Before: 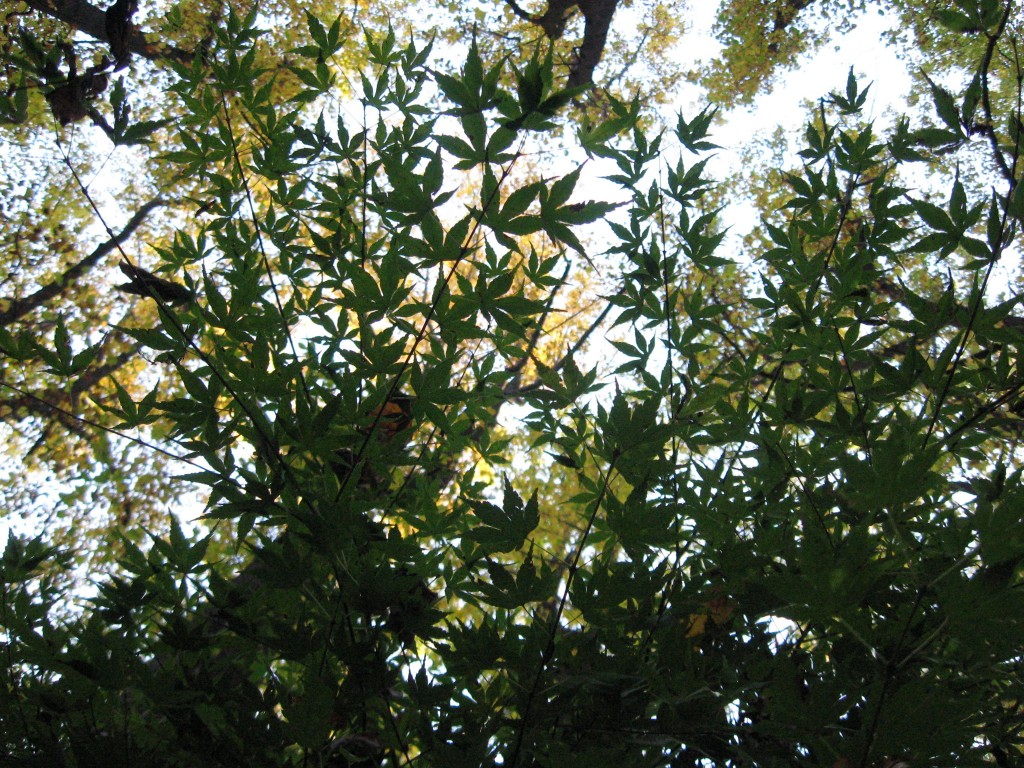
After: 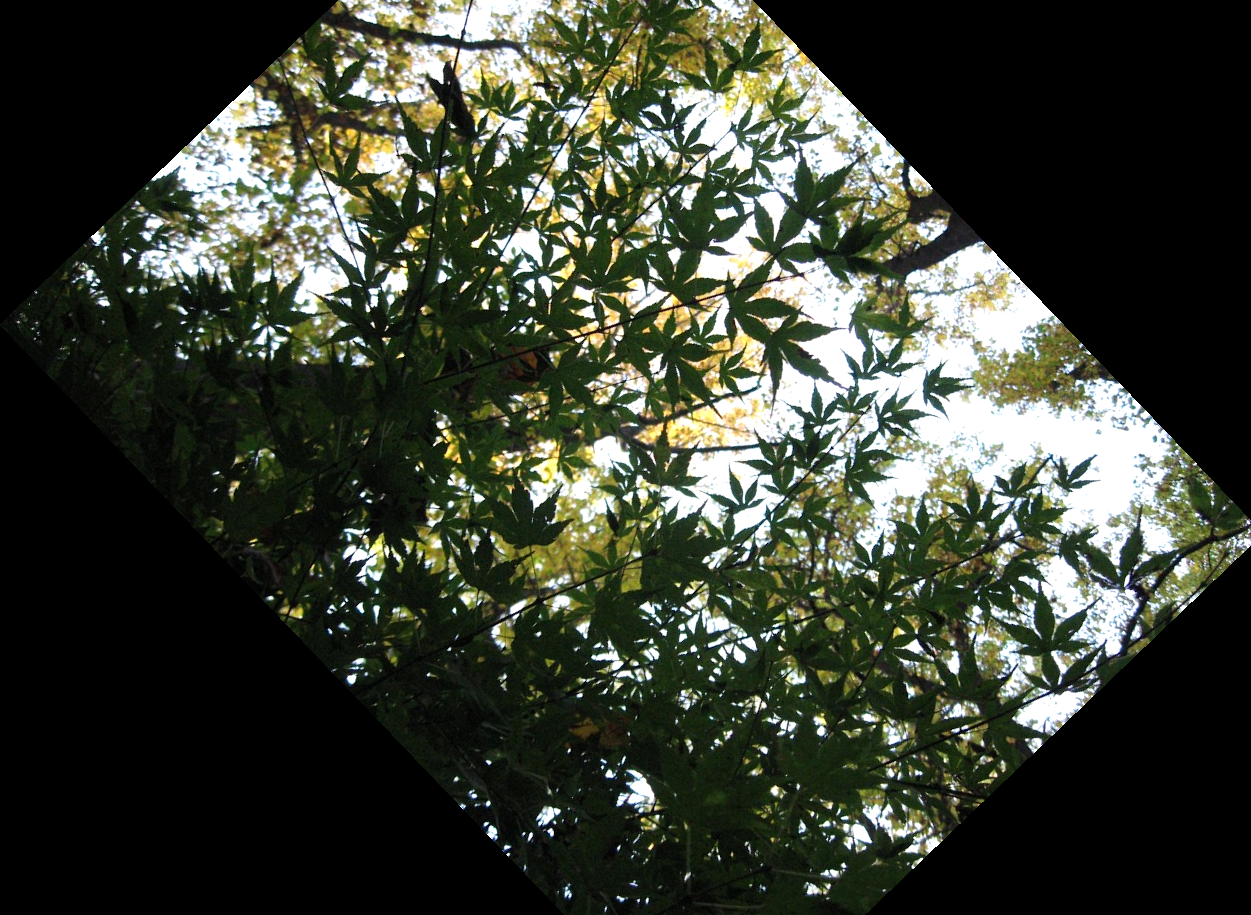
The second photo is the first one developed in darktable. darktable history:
tone equalizer: -8 EV -0.417 EV, -7 EV -0.389 EV, -6 EV -0.333 EV, -5 EV -0.222 EV, -3 EV 0.222 EV, -2 EV 0.333 EV, -1 EV 0.389 EV, +0 EV 0.417 EV, edges refinement/feathering 500, mask exposure compensation -1.57 EV, preserve details no
crop and rotate: angle -46.26°, top 16.234%, right 0.912%, bottom 11.704%
